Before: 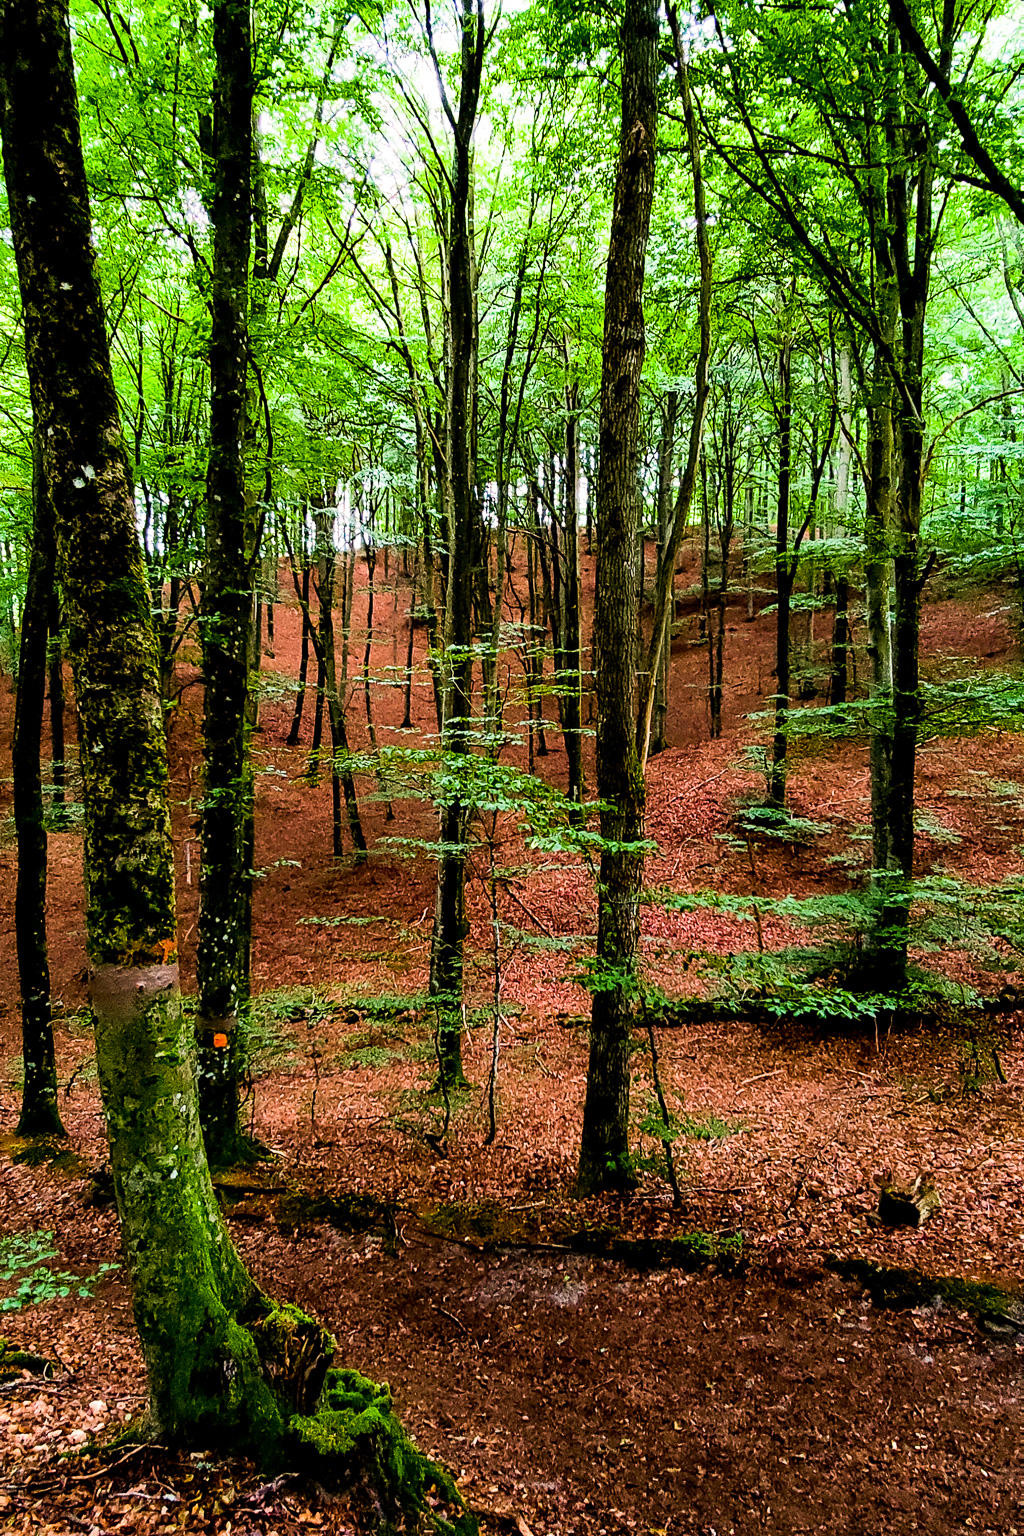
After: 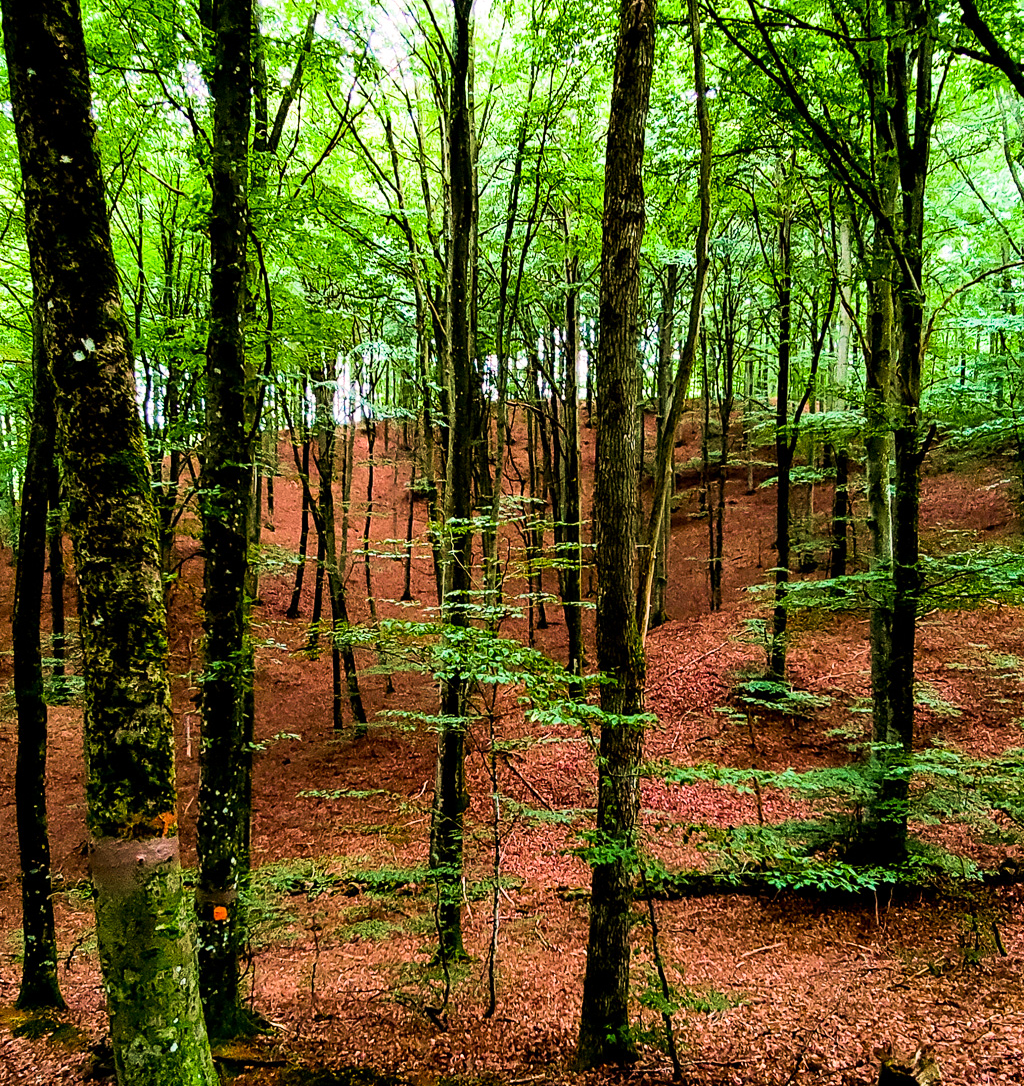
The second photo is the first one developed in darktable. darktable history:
crop and rotate: top 8.293%, bottom 20.996%
velvia: strength 45%
